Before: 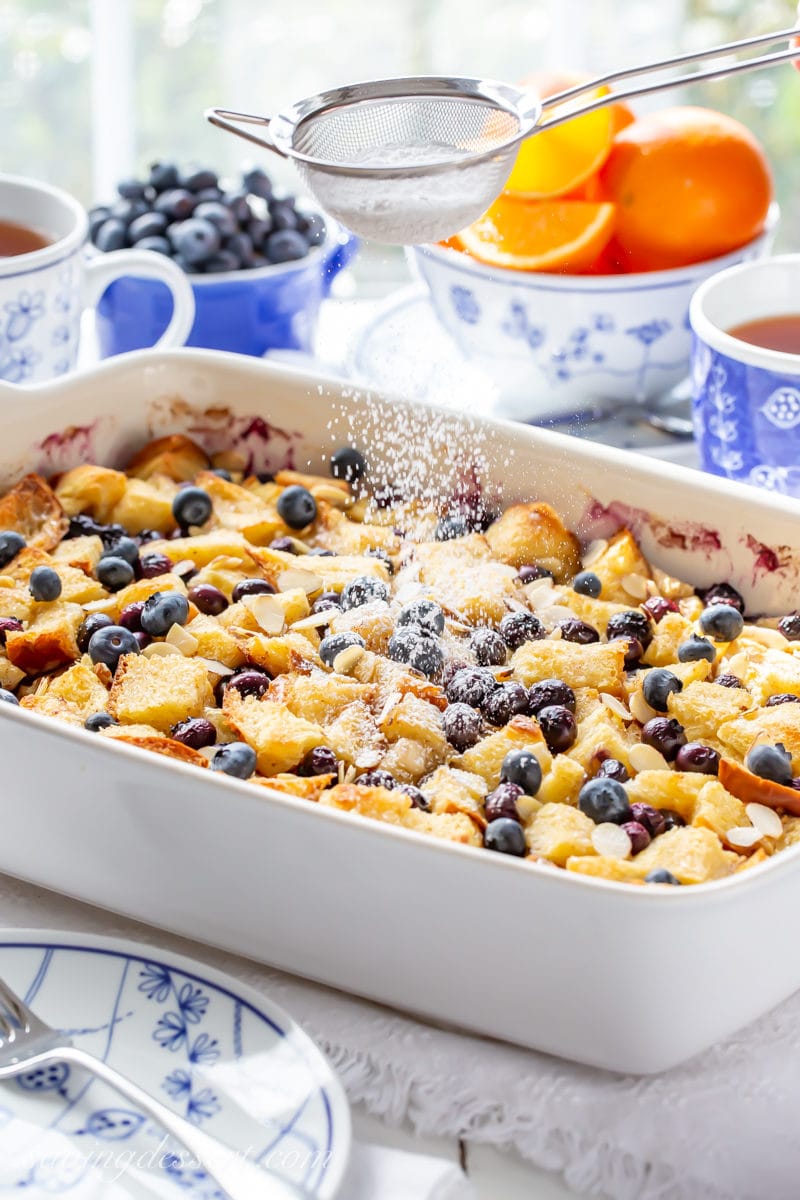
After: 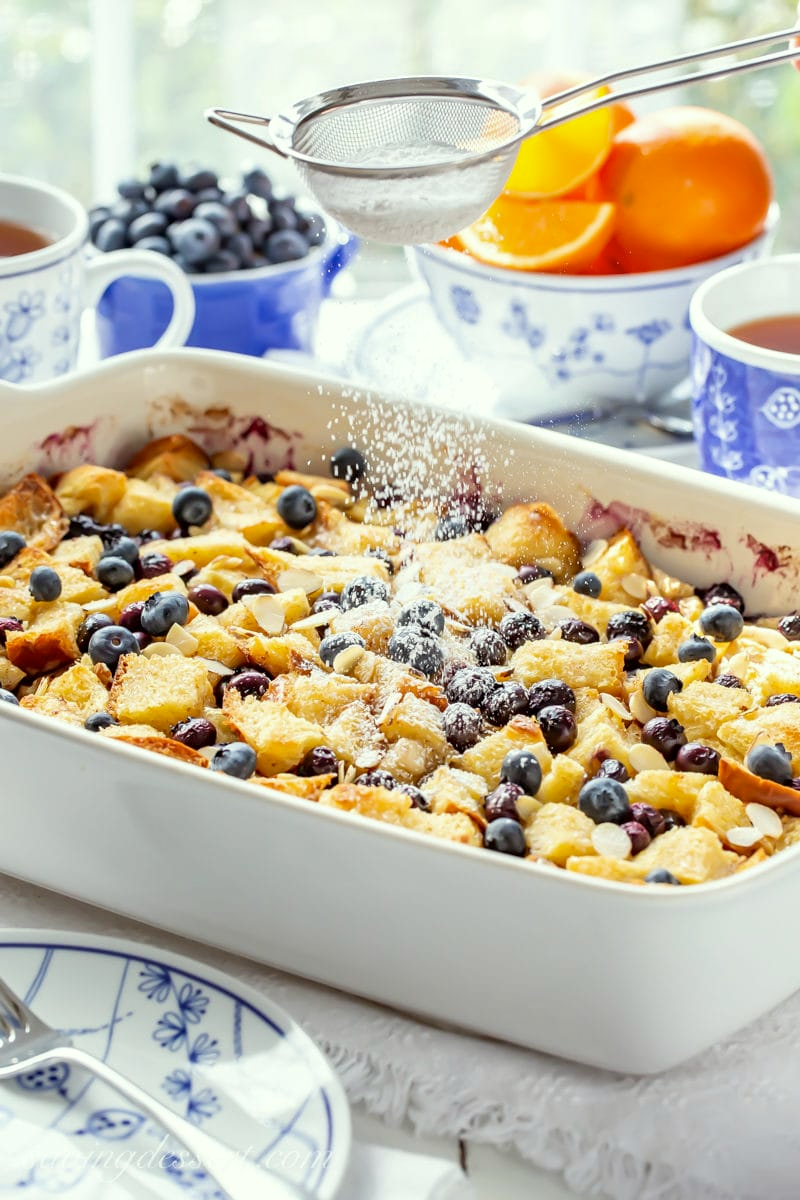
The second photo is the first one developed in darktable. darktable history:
color correction: highlights a* -4.56, highlights b* 5.05, saturation 0.965
contrast equalizer: octaves 7, y [[0.5, 0.504, 0.515, 0.527, 0.535, 0.534], [0.5 ×6], [0.491, 0.387, 0.179, 0.068, 0.068, 0.068], [0 ×5, 0.023], [0 ×6]], mix 0.519
